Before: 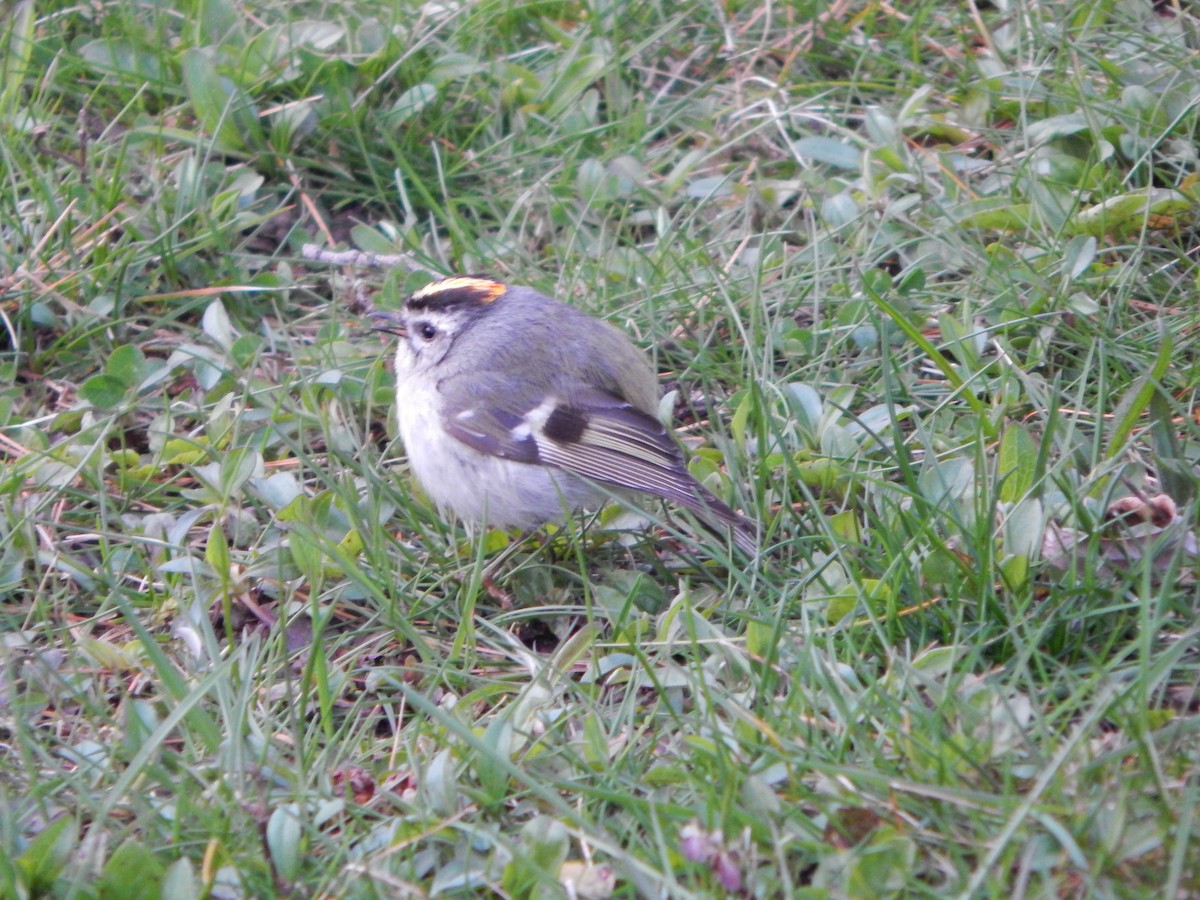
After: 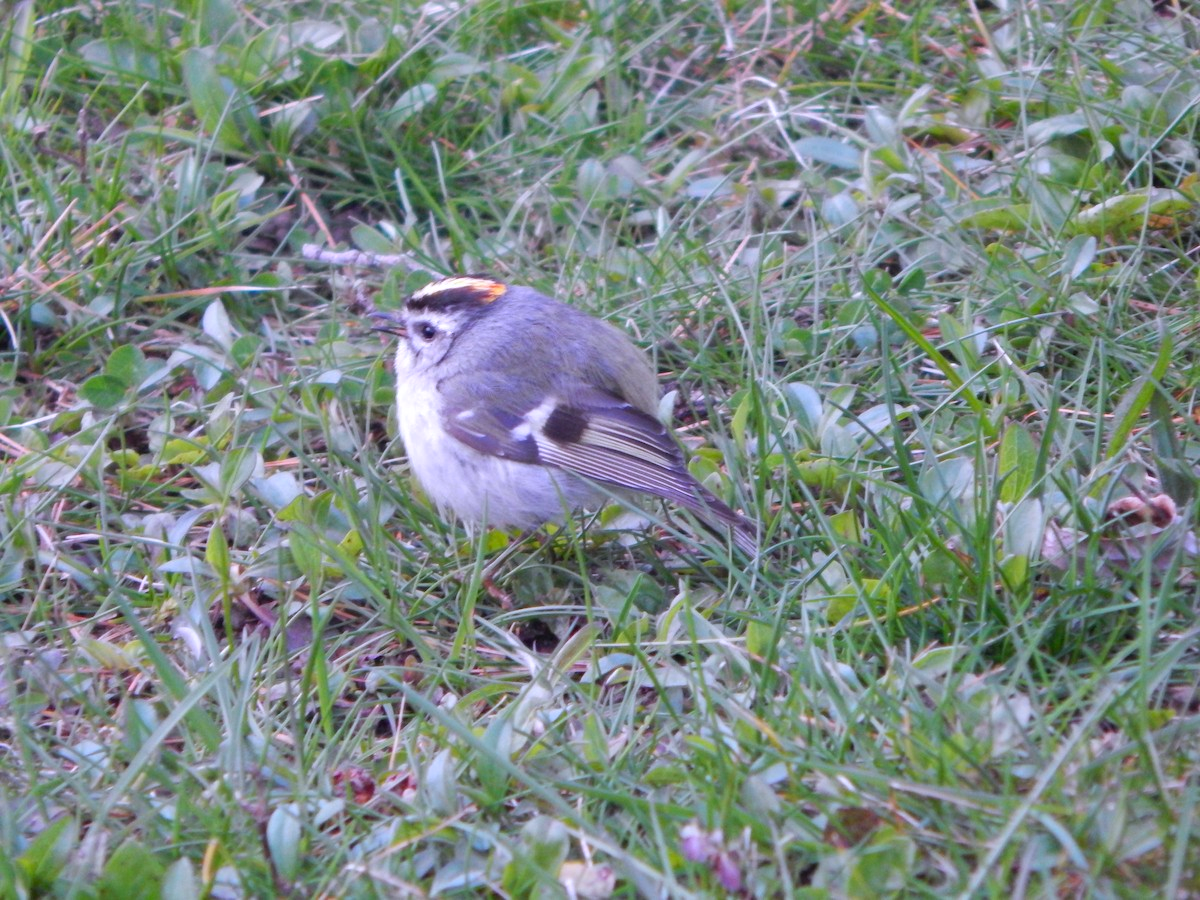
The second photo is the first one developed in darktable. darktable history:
contrast brightness saturation: saturation 0.13
shadows and highlights: shadows 45.15, highlights -65.93, soften with gaussian
white balance: blue 1.104
